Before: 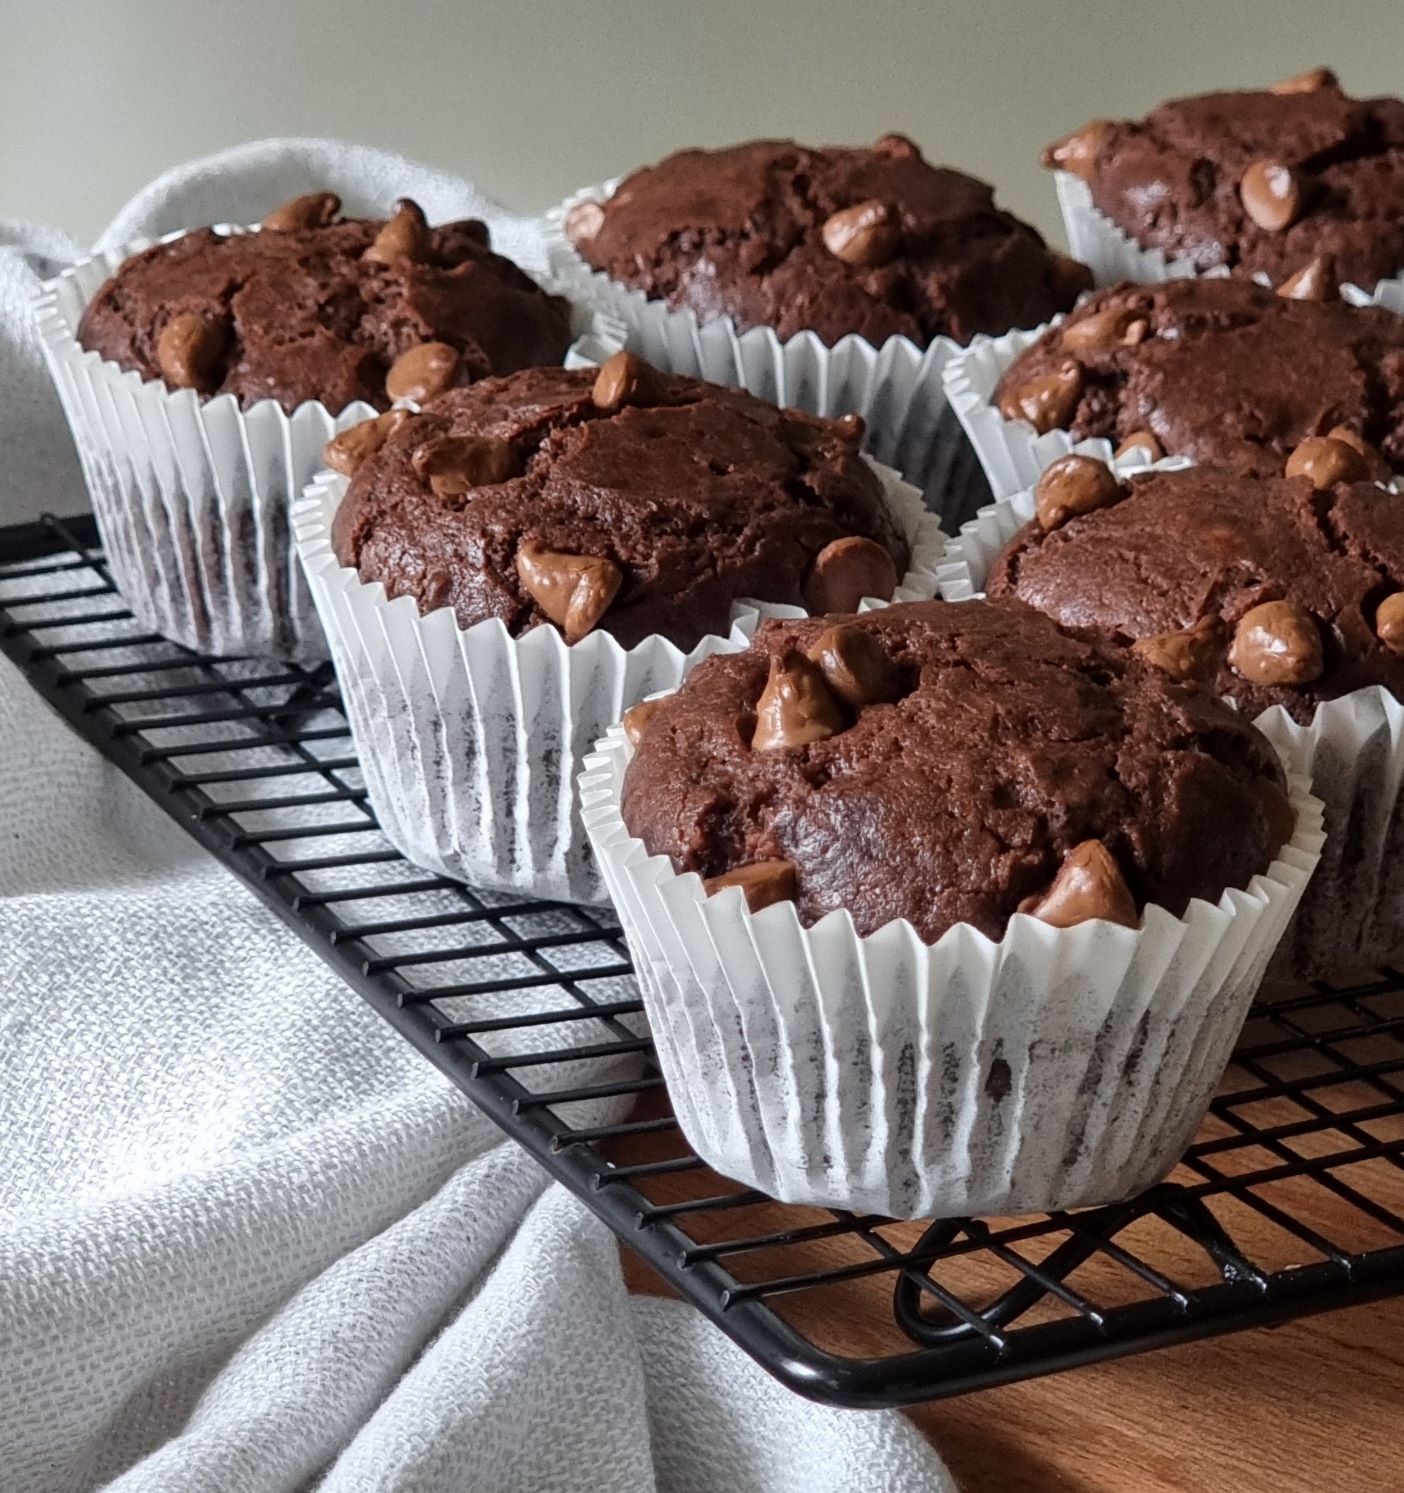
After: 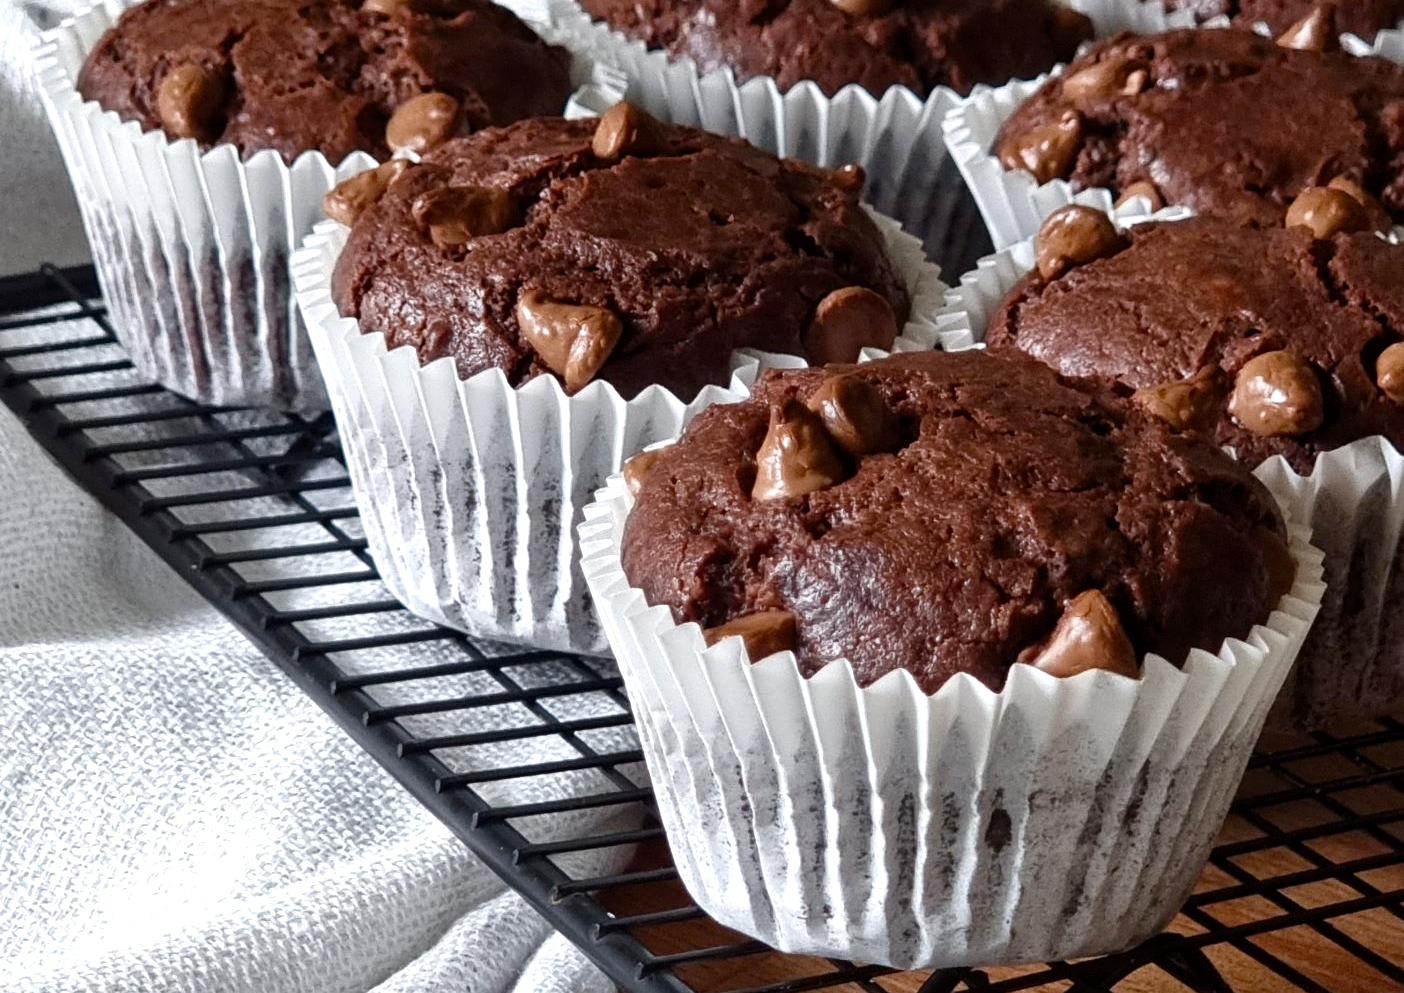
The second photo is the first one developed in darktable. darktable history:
crop: top 16.779%, bottom 16.69%
color balance rgb: perceptual saturation grading › global saturation 20%, perceptual saturation grading › highlights -49.981%, perceptual saturation grading › shadows 24.162%, perceptual brilliance grading › highlights 10.527%, perceptual brilliance grading › shadows -10.88%
